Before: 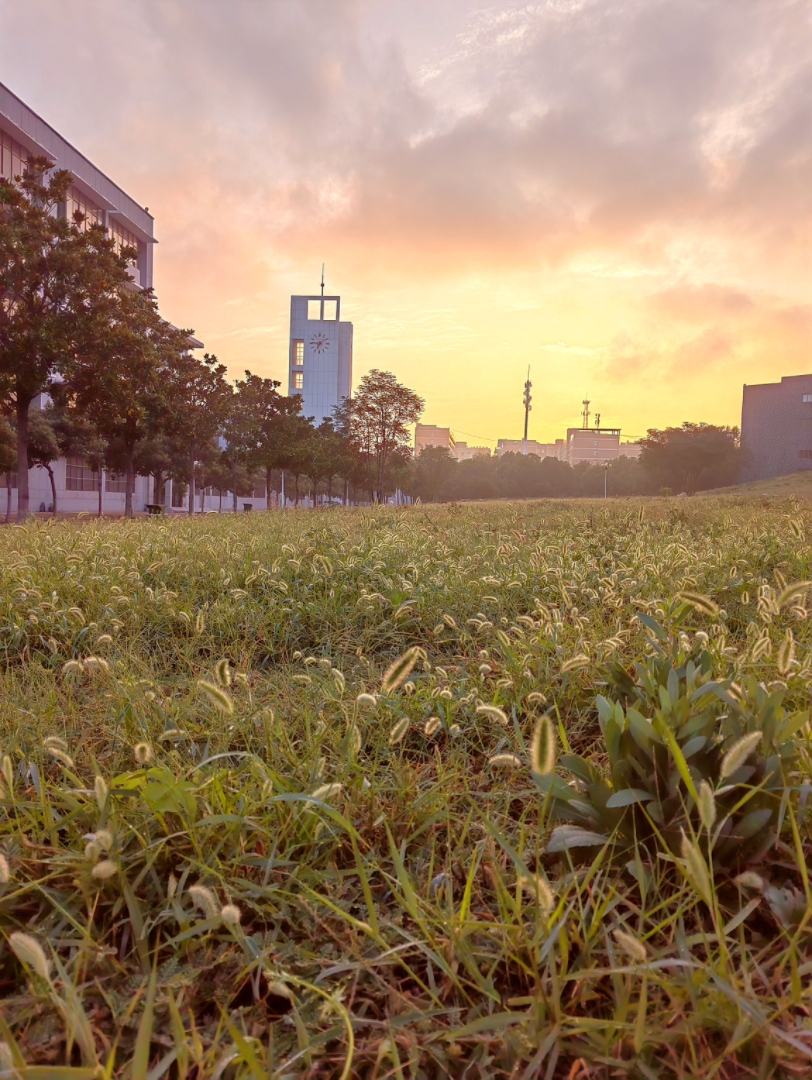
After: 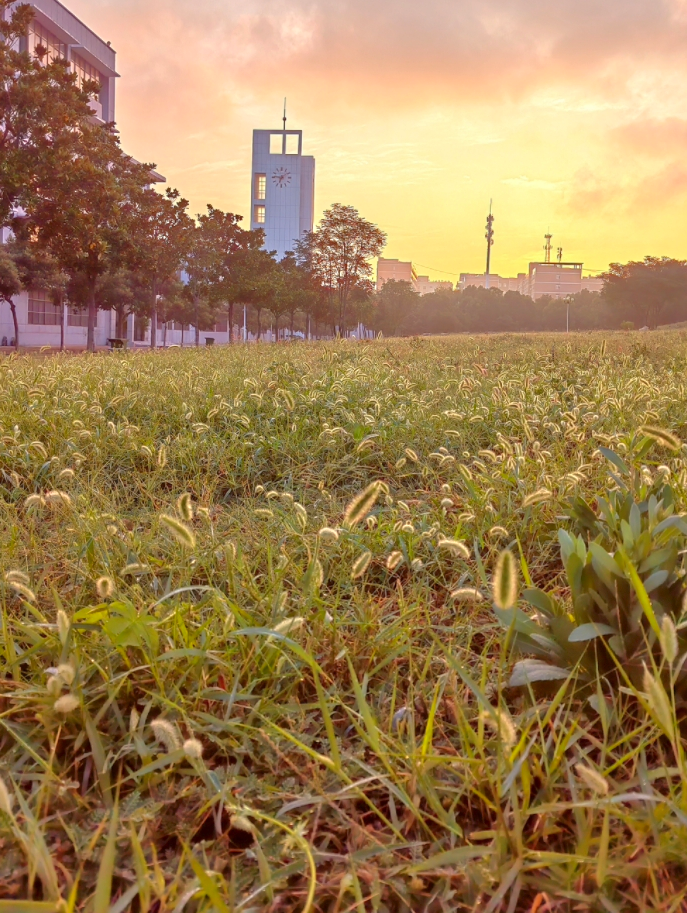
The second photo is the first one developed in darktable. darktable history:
crop and rotate: left 4.701%, top 15.451%, right 10.637%
color correction: highlights b* 0.009, saturation 1.1
tone equalizer: -8 EV 1.02 EV, -7 EV 0.99 EV, -6 EV 1.01 EV, -5 EV 0.99 EV, -4 EV 1 EV, -3 EV 0.734 EV, -2 EV 0.489 EV, -1 EV 0.232 EV
